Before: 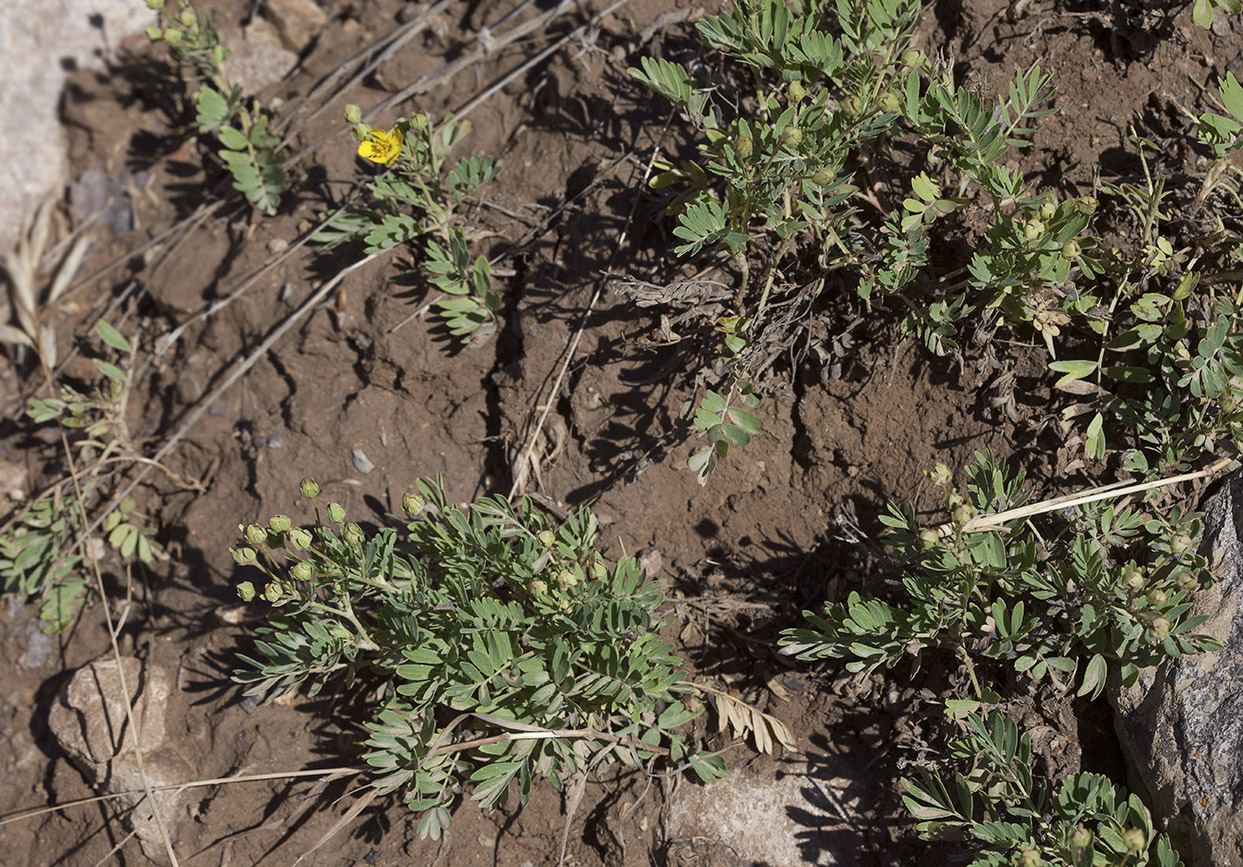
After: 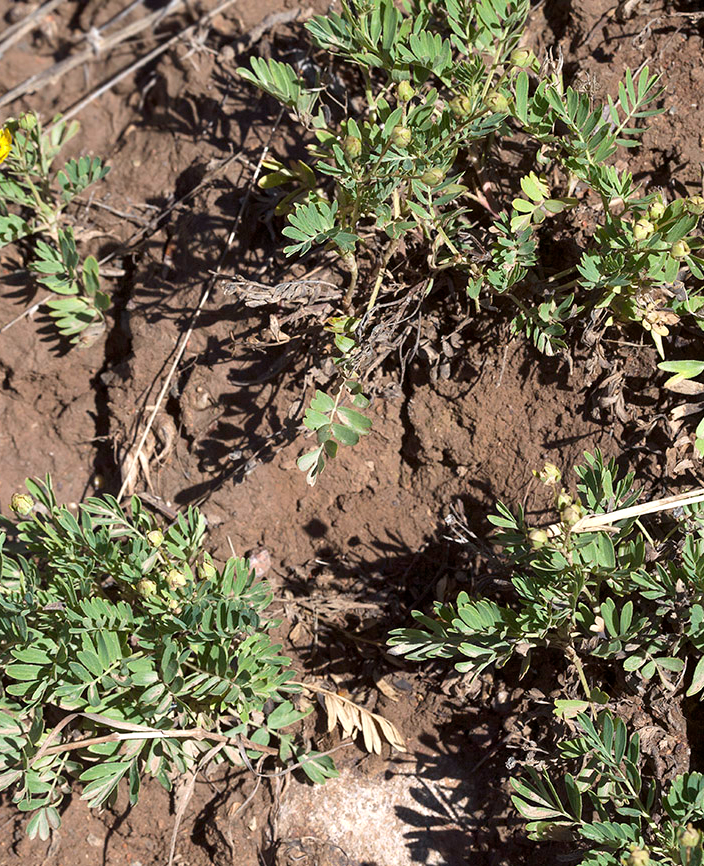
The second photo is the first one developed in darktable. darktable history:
exposure: exposure 0.722 EV, compensate highlight preservation false
crop: left 31.458%, top 0%, right 11.876%
